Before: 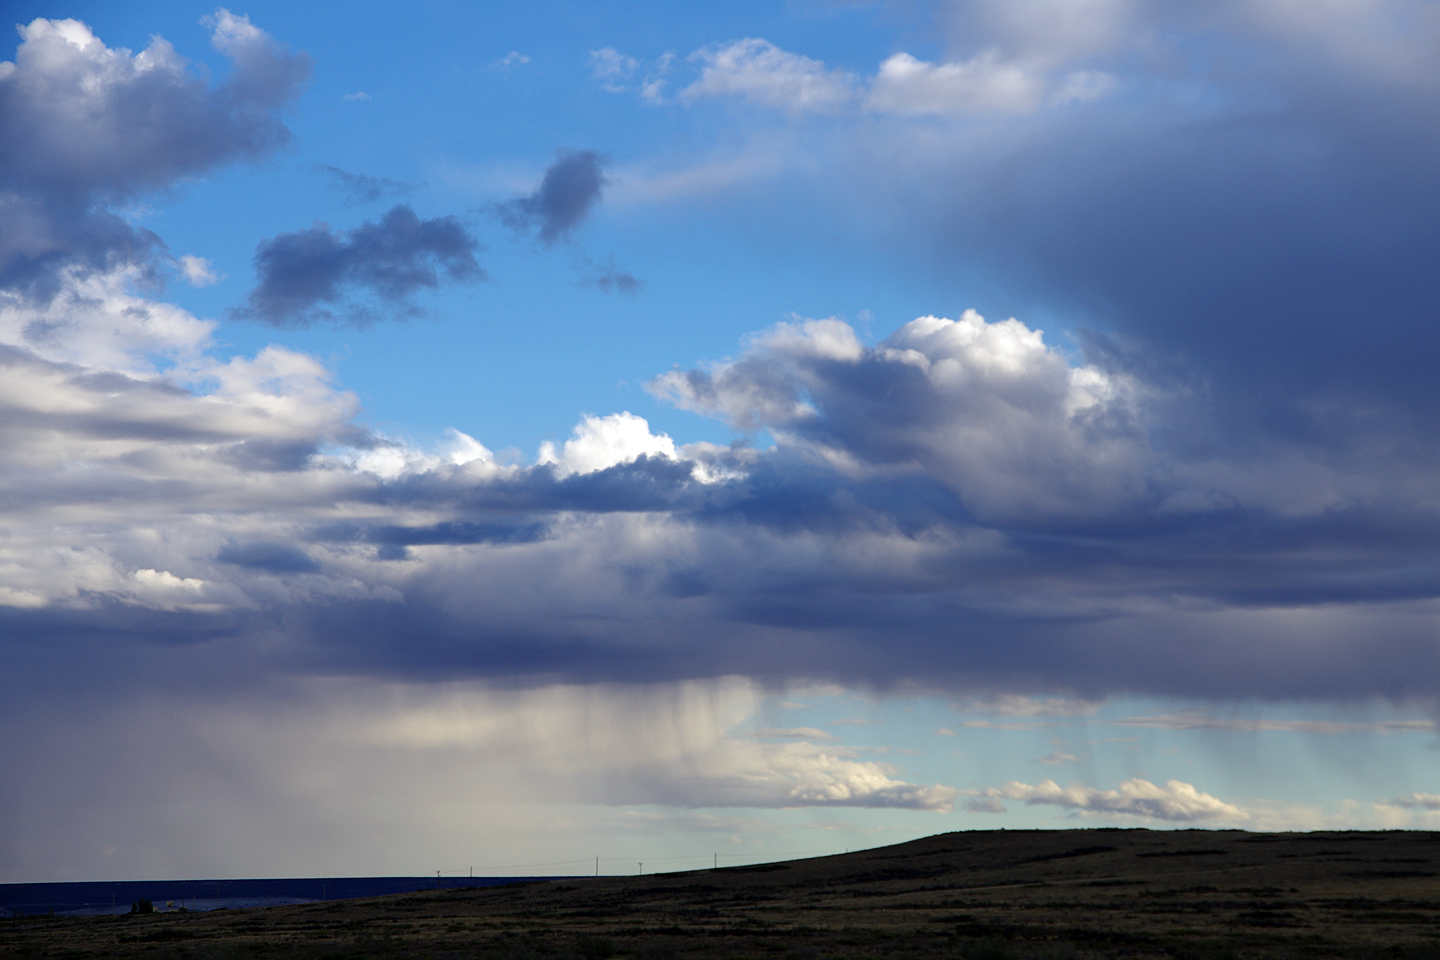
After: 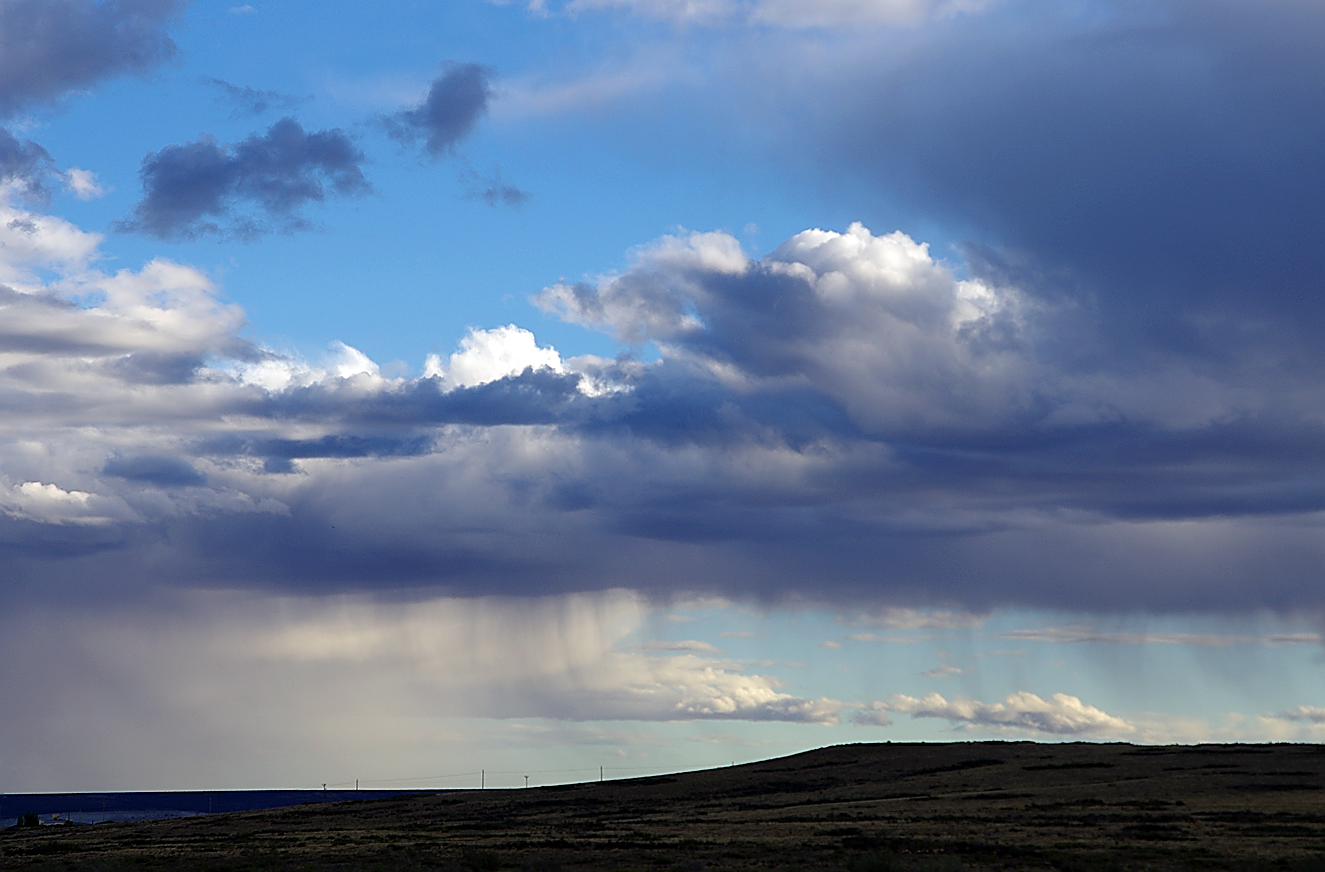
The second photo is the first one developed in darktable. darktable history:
tone equalizer: on, module defaults
sharpen: radius 1.417, amount 1.238, threshold 0.626
crop and rotate: left 7.954%, top 9.115%
